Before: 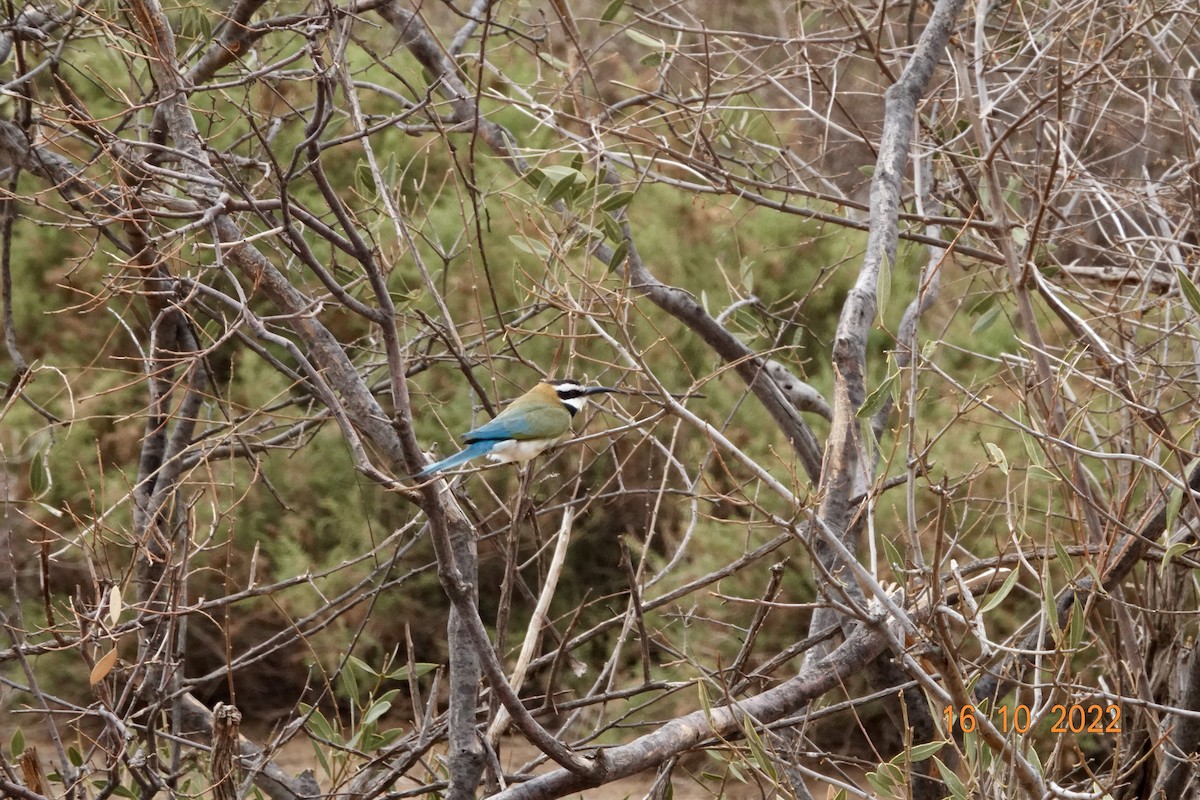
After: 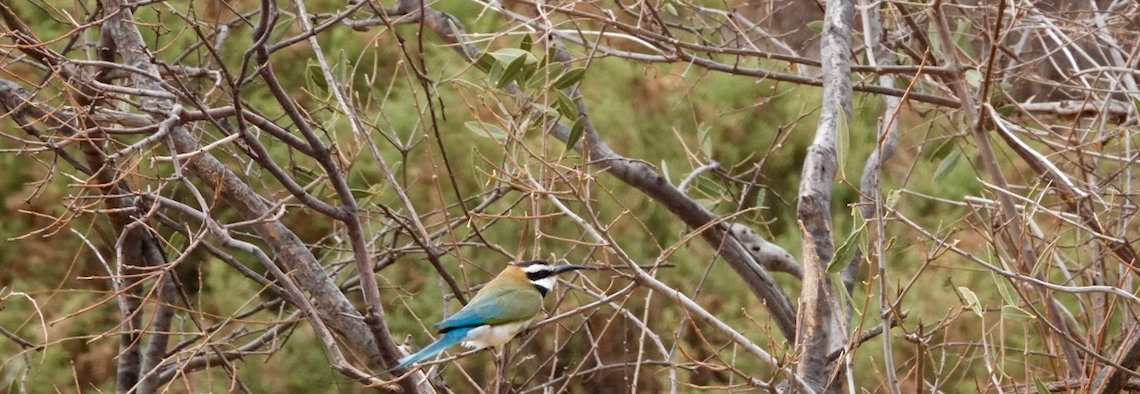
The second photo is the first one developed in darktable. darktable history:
tone equalizer: on, module defaults
rotate and perspective: rotation -5°, crop left 0.05, crop right 0.952, crop top 0.11, crop bottom 0.89
crop and rotate: top 10.605%, bottom 33.274%
